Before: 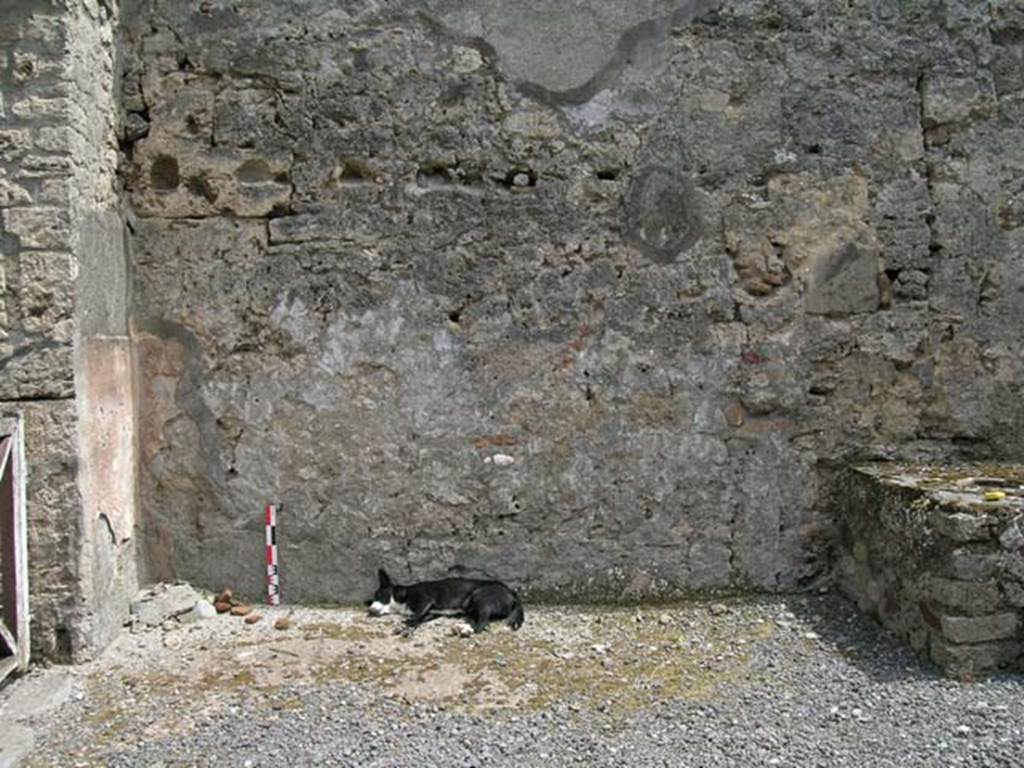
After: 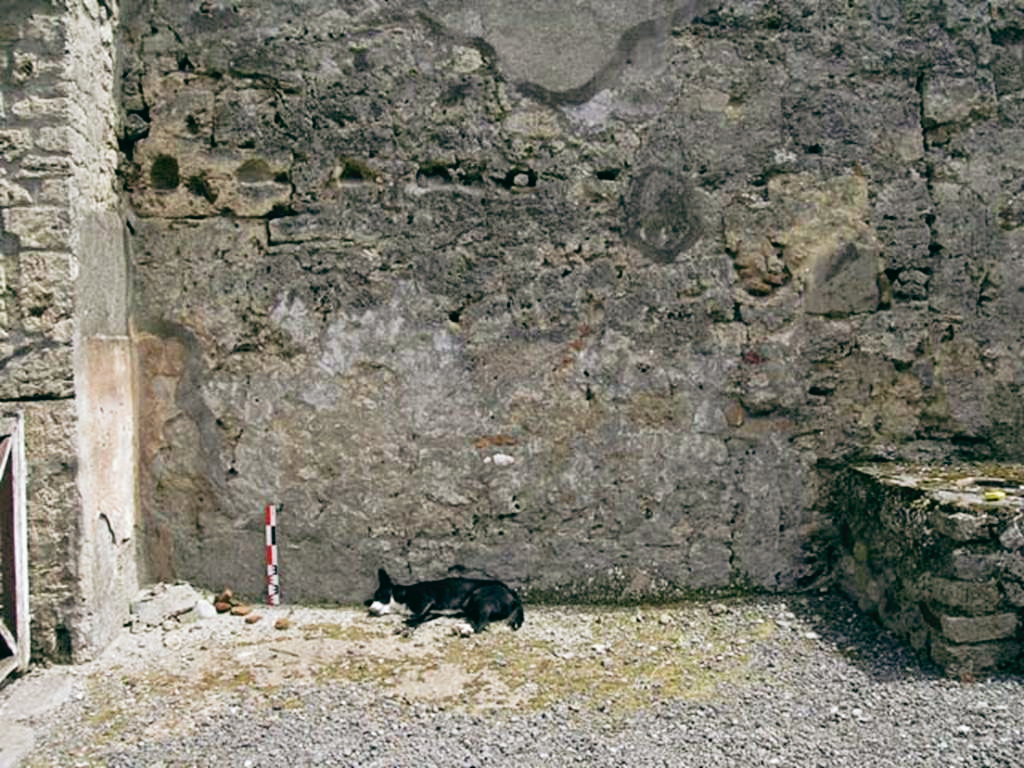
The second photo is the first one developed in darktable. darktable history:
tone curve: curves: ch0 [(0, 0) (0.003, 0.007) (0.011, 0.01) (0.025, 0.018) (0.044, 0.028) (0.069, 0.034) (0.1, 0.04) (0.136, 0.051) (0.177, 0.104) (0.224, 0.161) (0.277, 0.234) (0.335, 0.316) (0.399, 0.41) (0.468, 0.487) (0.543, 0.577) (0.623, 0.679) (0.709, 0.769) (0.801, 0.854) (0.898, 0.922) (1, 1)], preserve colors none
color look up table: target L [99.48, 92.93, 94.28, 92.33, 91.35, 84.34, 73.28, 67.93, 58.63, 47.87, 25.83, 14.41, 200.63, 94.95, 86, 75.58, 66.47, 59.47, 51.1, 52.91, 55.4, 47.5, 36.68, 33.56, 30.6, 32.34, 18.08, 76.38, 69.52, 69.75, 63.81, 65.22, 56.75, 48.71, 49.54, 40.44, 31.9, 30.81, 27.59, 15.51, 10.86, 15.04, 4.21, 84.68, 81.32, 65.51, 54.15, 46.16, 25.51], target a [-11.33, -23.57, -15.36, -28.37, -15.22, -27.11, -44.24, -19.5, -5.905, -38.33, -20.95, -21.49, 0, 0.843, 11.54, 5.996, 34.22, 38.59, 67.71, 36.94, 6.594, 64.83, 27.43, 43.81, 5.28, 0.429, 19.61, 31.24, 25.46, 42.81, 9.022, 62.63, 61.4, 20.25, 39.67, 33.67, 13.1, 45.3, 33.52, 8.525, -13.98, 26.06, 21.39, 2.652, -22.94, -19.43, -0.886, -22.41, -6.974], target b [27.59, 38.09, 61.45, 19.77, 10.43, 7.452, 44.02, 7.288, 19.73, 26.32, 18.83, 15.09, 0, 7.552, 29.6, 69.59, 46.55, 24.73, 50.59, 49.37, 44.28, 22.83, 29.85, 33.82, 2.991, 28.3, 29.21, -8.645, -34.02, -31.94, -3.624, -38.27, -17.24, -69.8, -27.85, 4.327, -20.88, -55.57, -14.14, -26.11, -4.51, -40.98, -23.53, -17.93, -15.47, -45.69, -39.75, -5.895, -13.67], num patches 49
